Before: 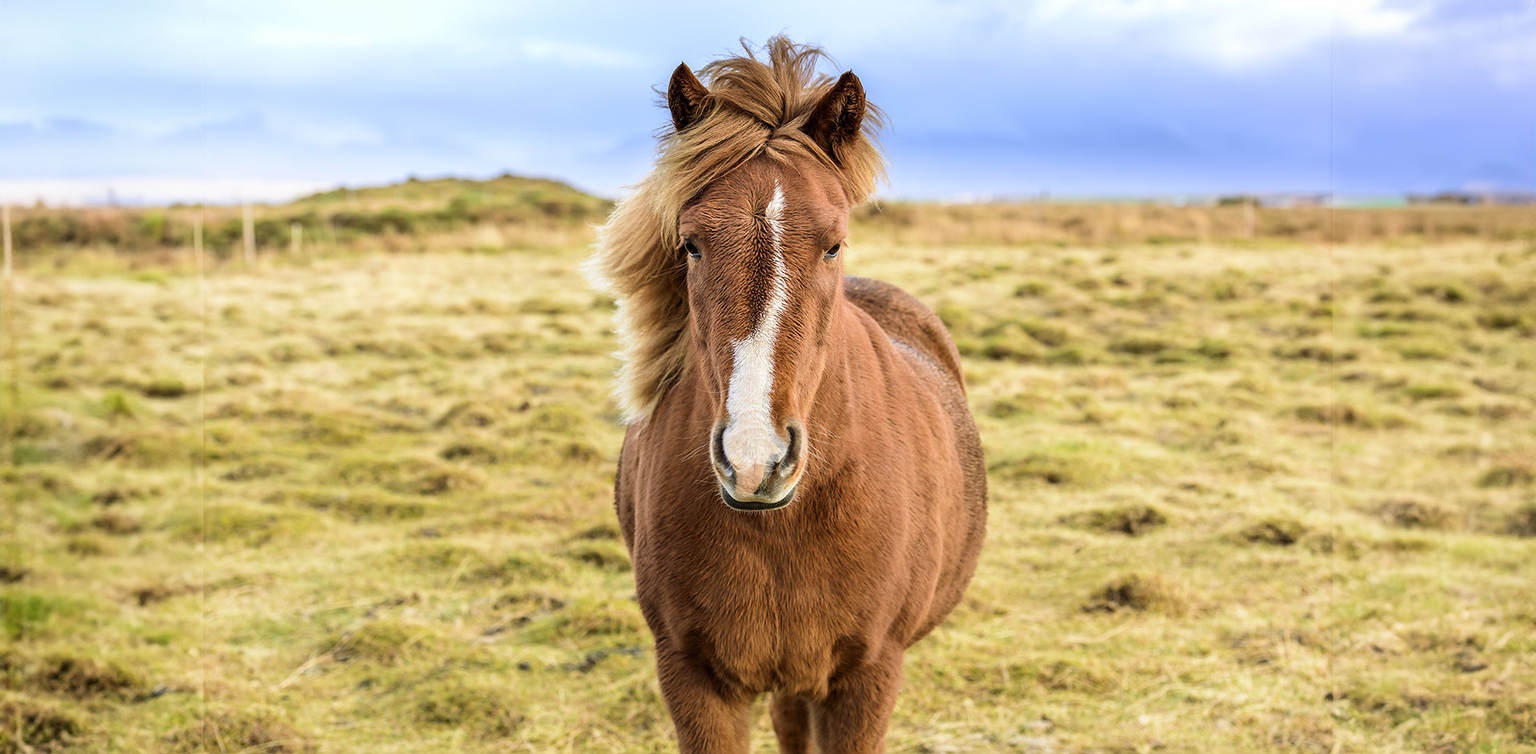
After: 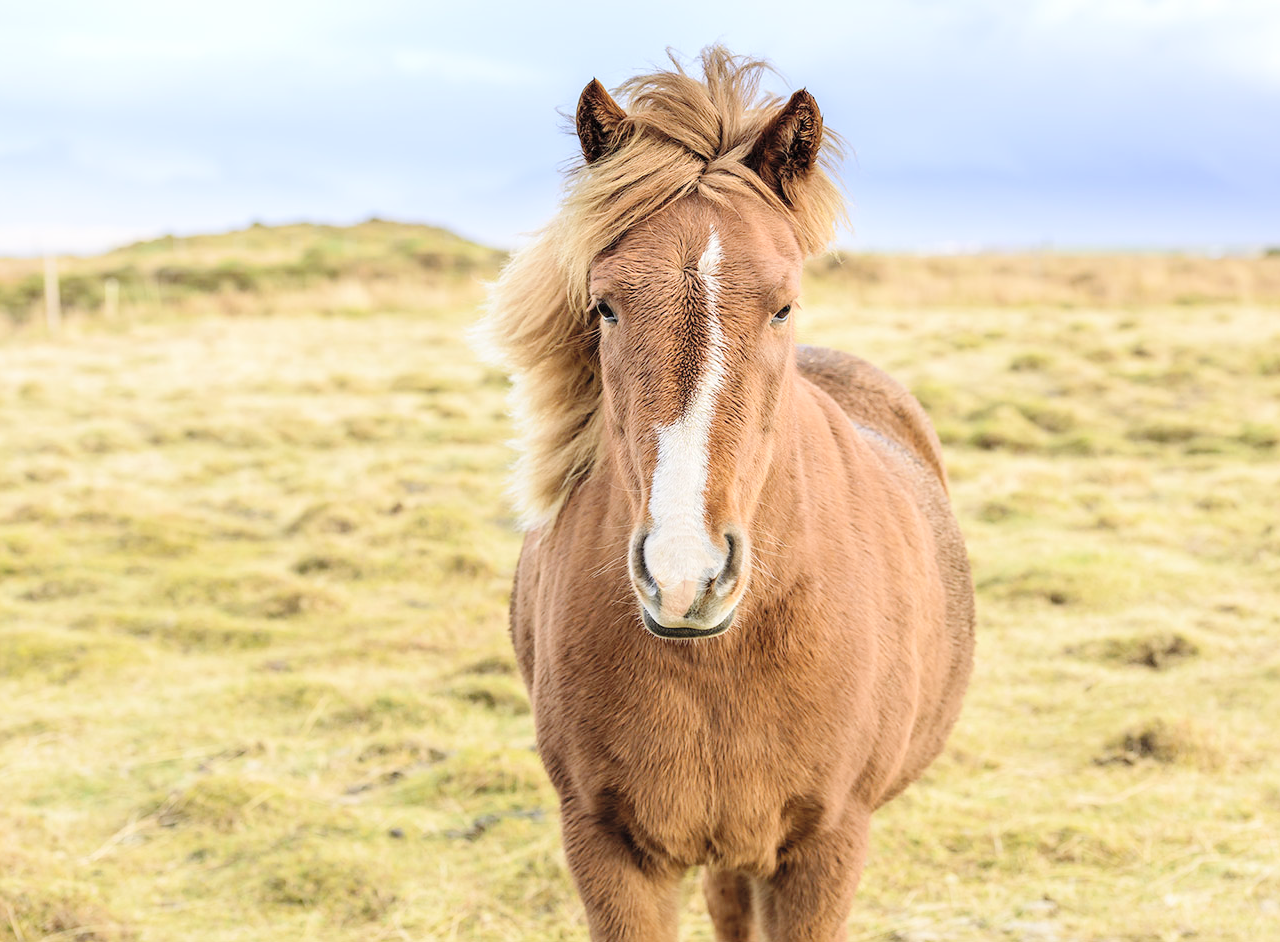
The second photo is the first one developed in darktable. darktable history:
crop and rotate: left 13.537%, right 19.796%
tone curve: curves: ch0 [(0, 0) (0.003, 0.004) (0.011, 0.015) (0.025, 0.033) (0.044, 0.059) (0.069, 0.093) (0.1, 0.133) (0.136, 0.182) (0.177, 0.237) (0.224, 0.3) (0.277, 0.369) (0.335, 0.437) (0.399, 0.511) (0.468, 0.584) (0.543, 0.656) (0.623, 0.729) (0.709, 0.8) (0.801, 0.872) (0.898, 0.935) (1, 1)], preserve colors none
contrast brightness saturation: brightness 0.15
